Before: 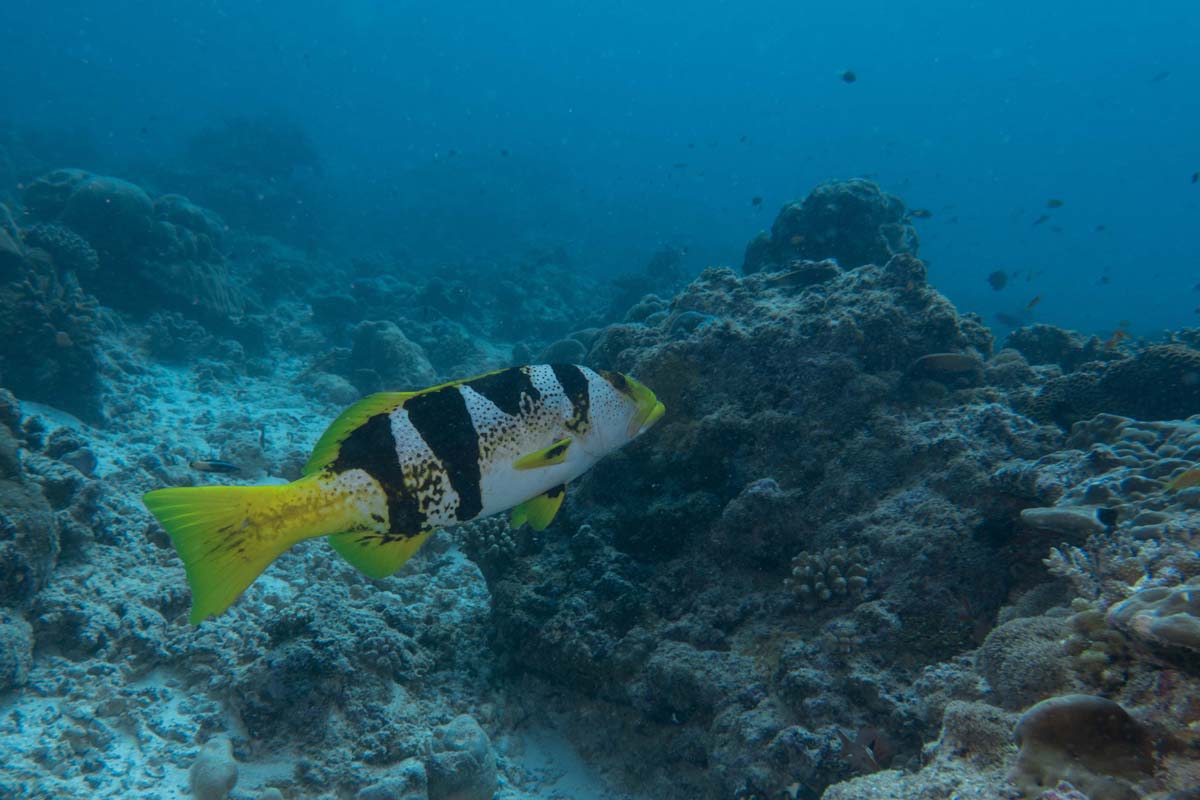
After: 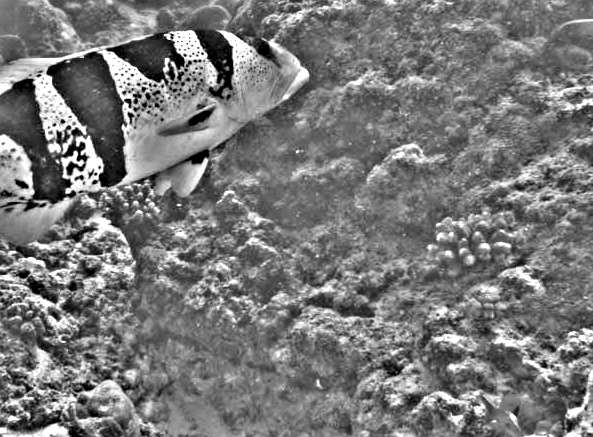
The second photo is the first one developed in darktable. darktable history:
contrast equalizer: y [[0.511, 0.558, 0.631, 0.632, 0.559, 0.512], [0.5 ×6], [0.507, 0.559, 0.627, 0.644, 0.647, 0.647], [0 ×6], [0 ×6]]
exposure: exposure 0.64 EV, compensate highlight preservation false
highpass: sharpness 49.79%, contrast boost 49.79%
crop: left 29.672%, top 41.786%, right 20.851%, bottom 3.487%
